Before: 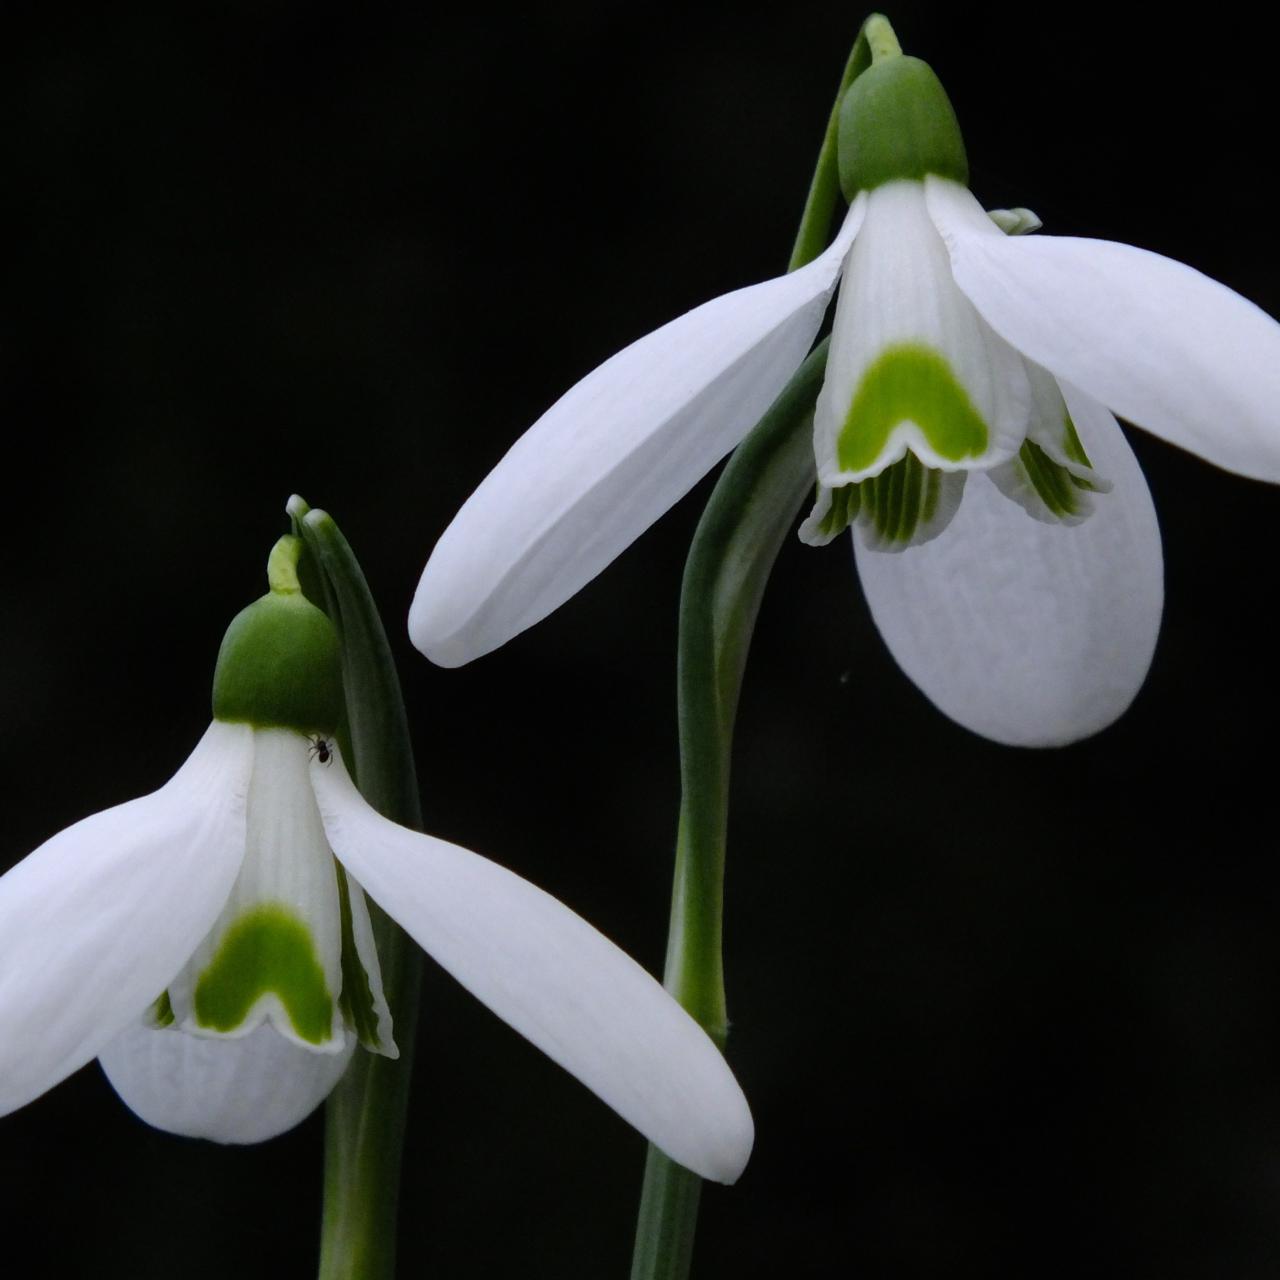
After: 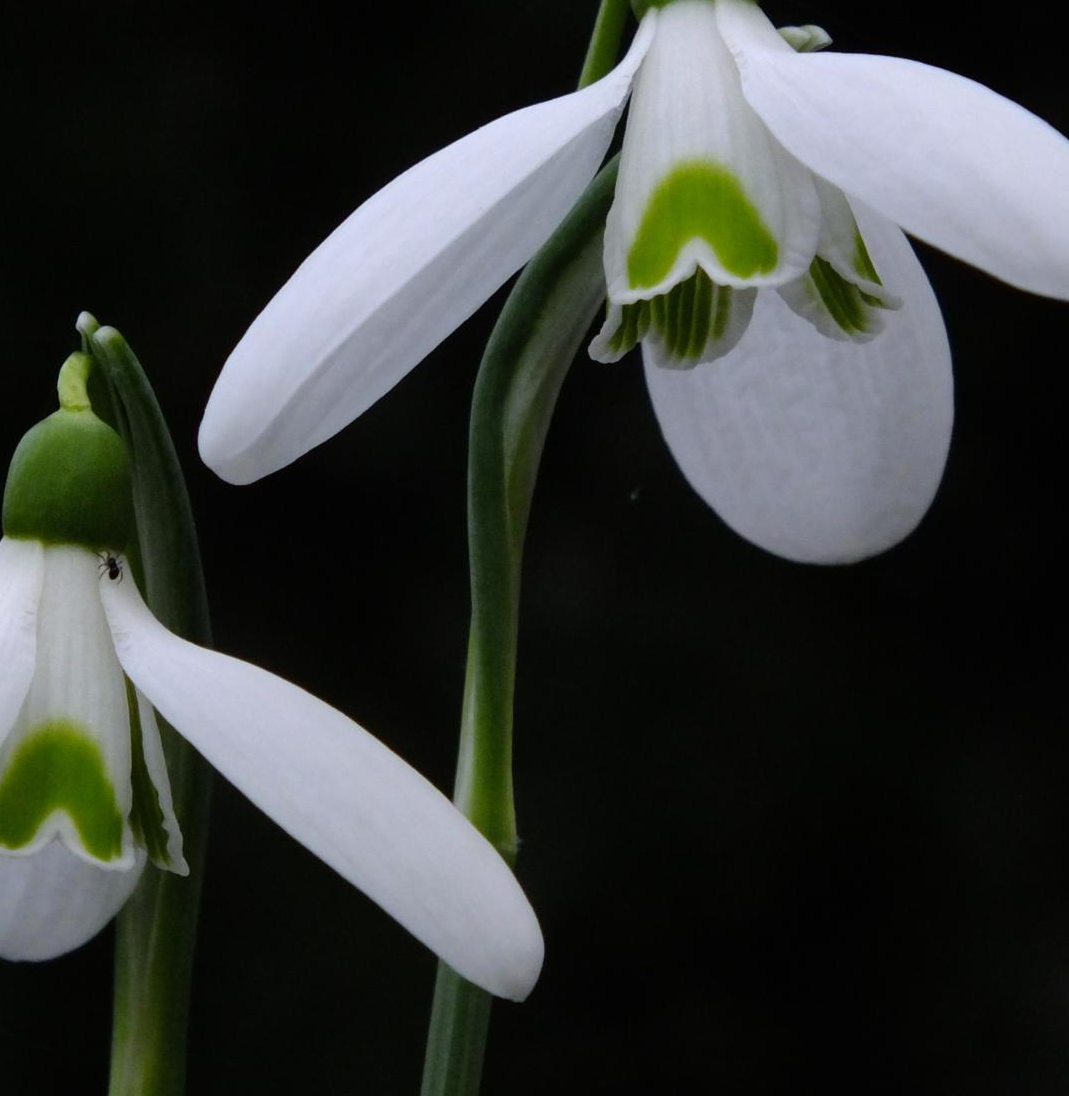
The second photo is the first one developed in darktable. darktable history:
crop: left 16.452%, top 14.298%
